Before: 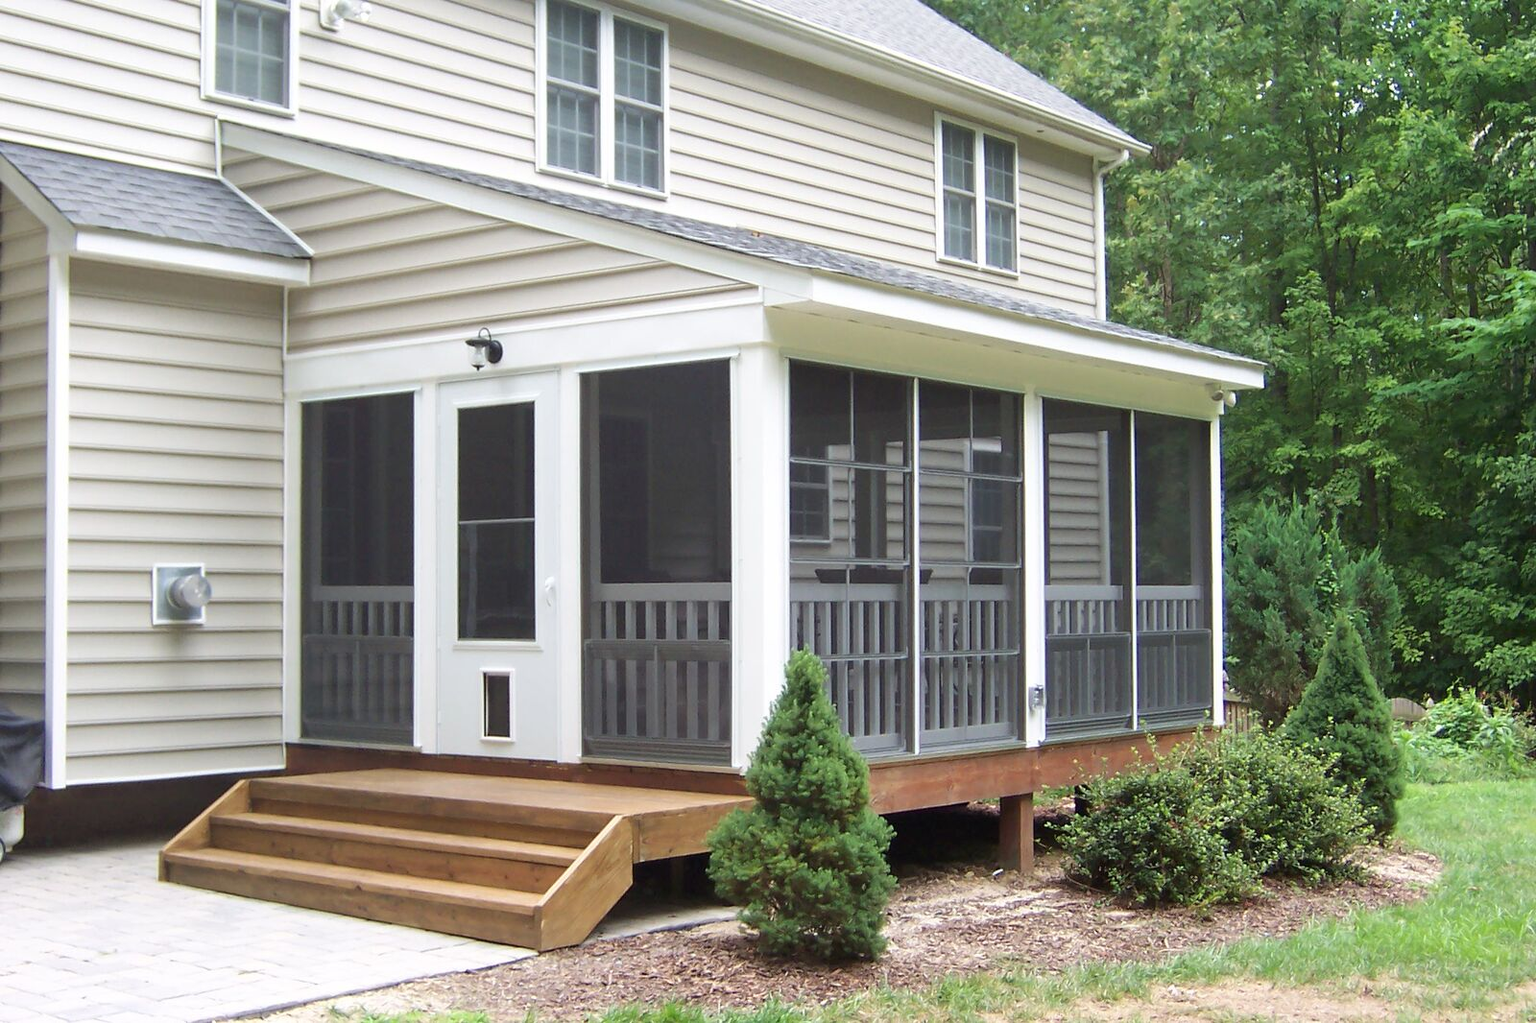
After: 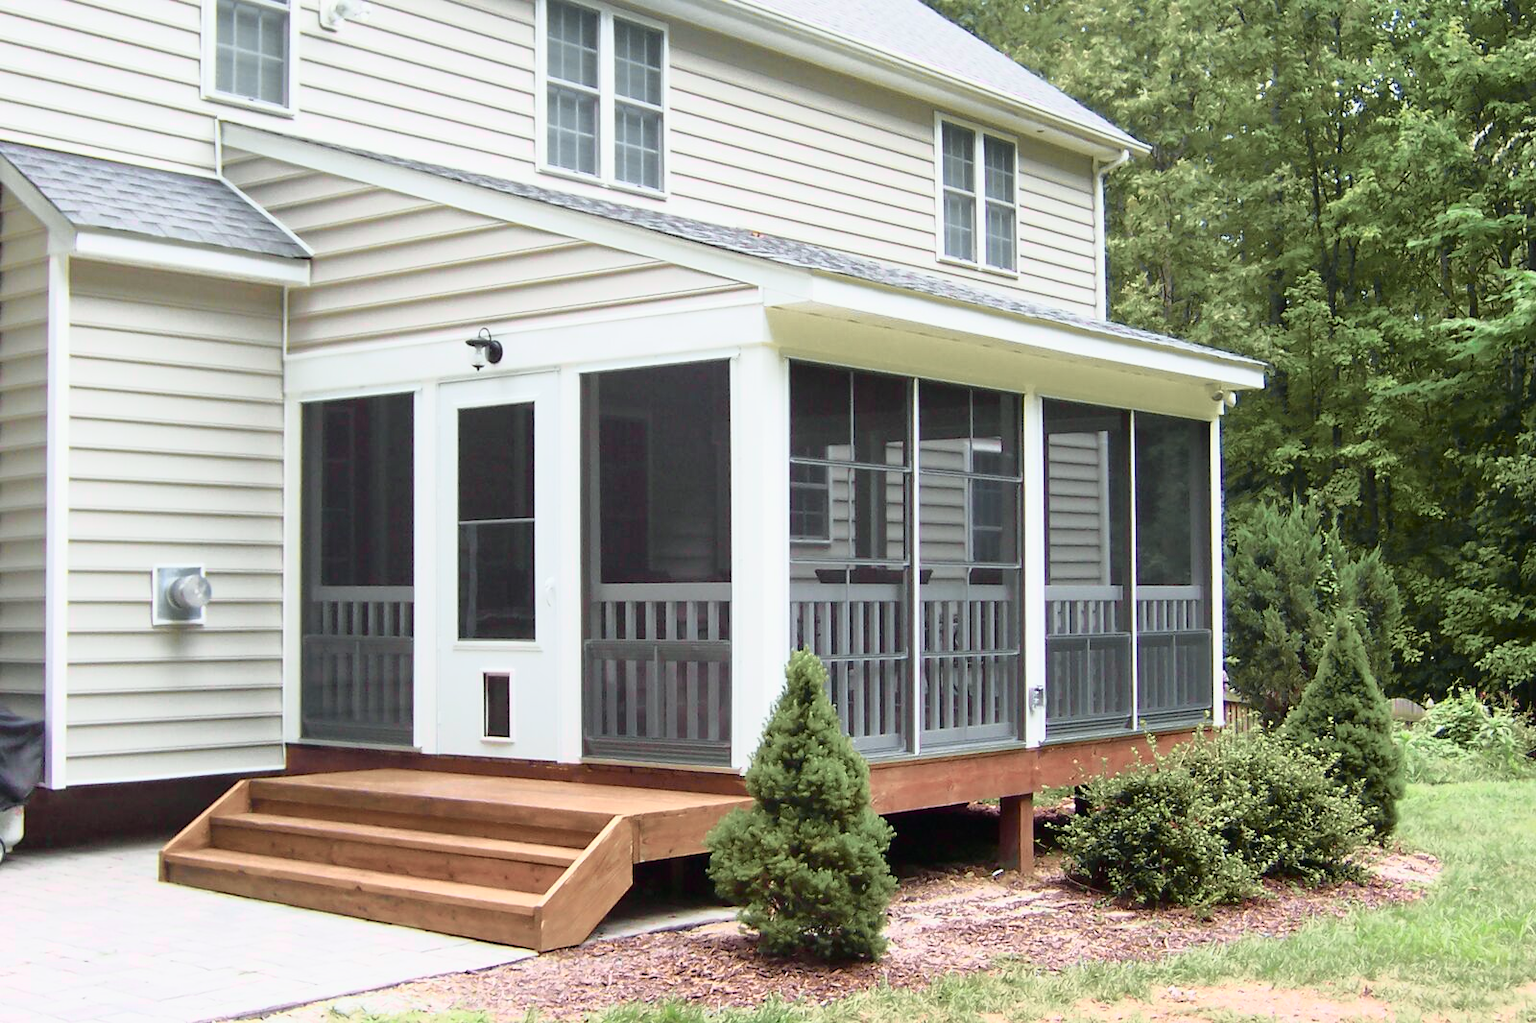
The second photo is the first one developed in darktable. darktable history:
tone curve: curves: ch0 [(0, 0) (0.105, 0.068) (0.195, 0.162) (0.283, 0.283) (0.384, 0.404) (0.485, 0.531) (0.638, 0.681) (0.795, 0.879) (1, 0.977)]; ch1 [(0, 0) (0.161, 0.092) (0.35, 0.33) (0.379, 0.401) (0.456, 0.469) (0.504, 0.501) (0.512, 0.523) (0.58, 0.597) (0.635, 0.646) (1, 1)]; ch2 [(0, 0) (0.371, 0.362) (0.437, 0.437) (0.5, 0.5) (0.53, 0.523) (0.56, 0.58) (0.622, 0.606) (1, 1)], color space Lab, independent channels, preserve colors none
